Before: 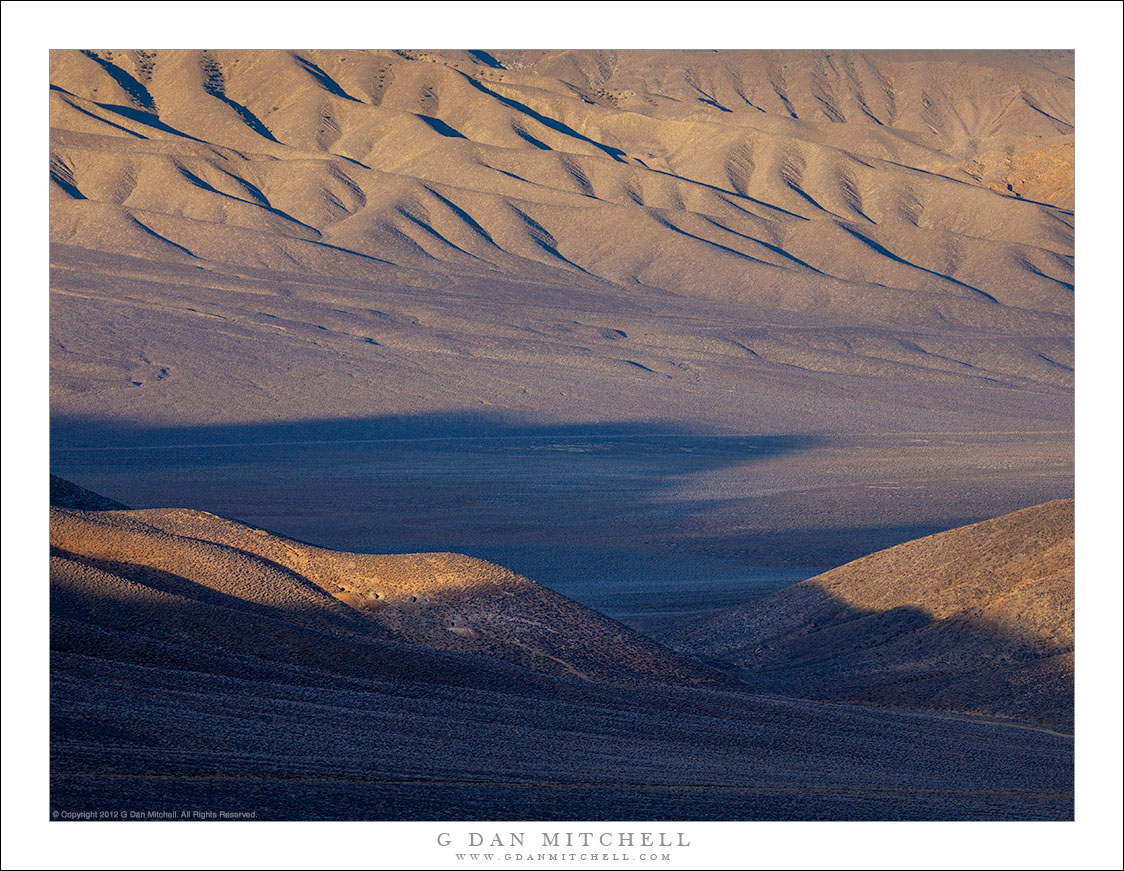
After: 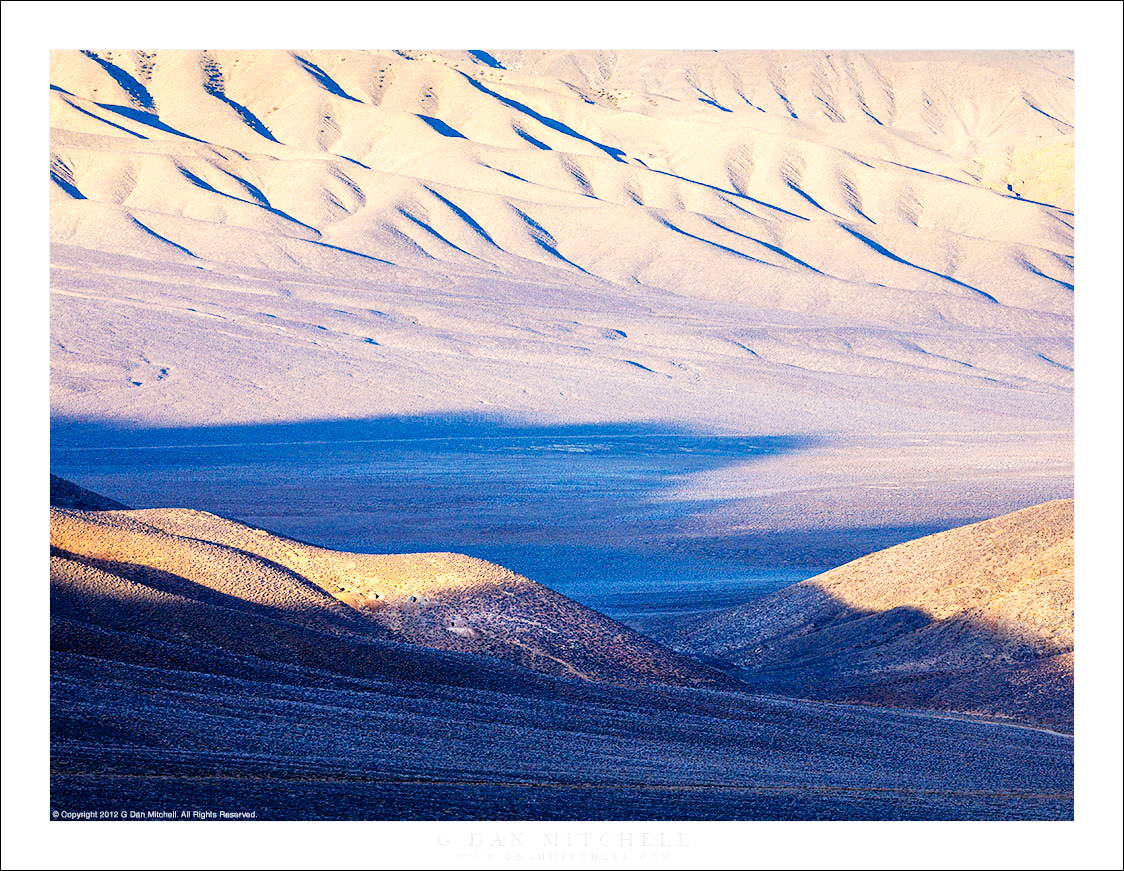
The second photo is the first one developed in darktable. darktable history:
base curve: curves: ch0 [(0, 0) (0.007, 0.004) (0.027, 0.03) (0.046, 0.07) (0.207, 0.54) (0.442, 0.872) (0.673, 0.972) (1, 1)], preserve colors none
exposure: exposure 0.6 EV, compensate highlight preservation false
